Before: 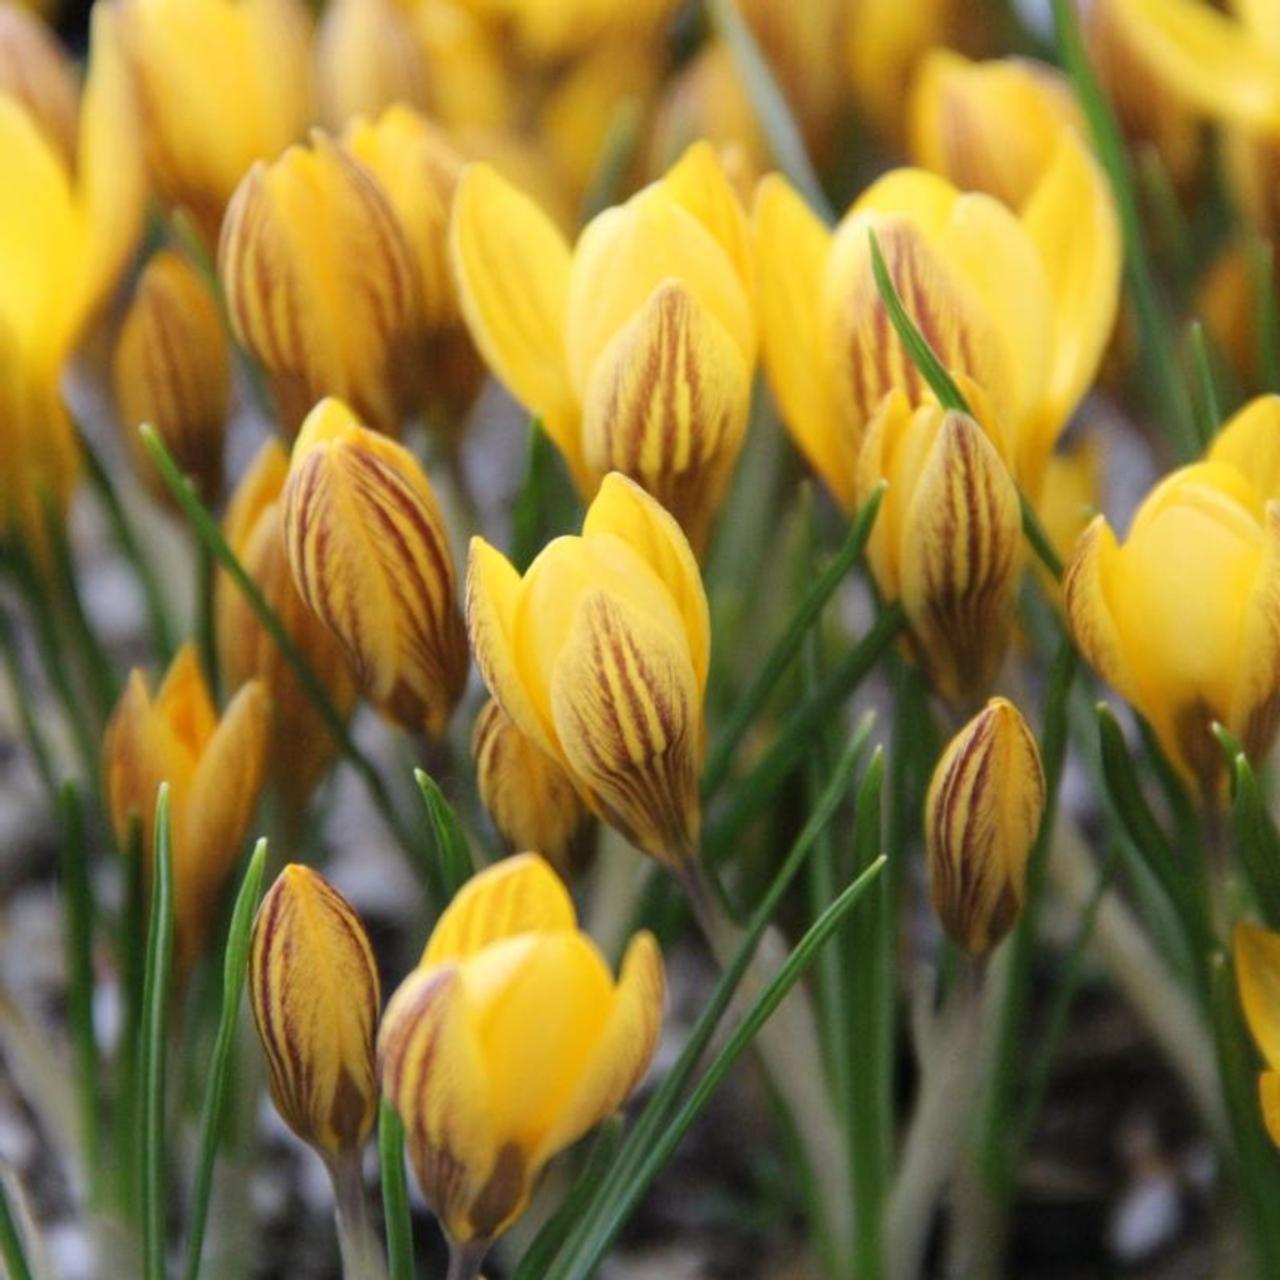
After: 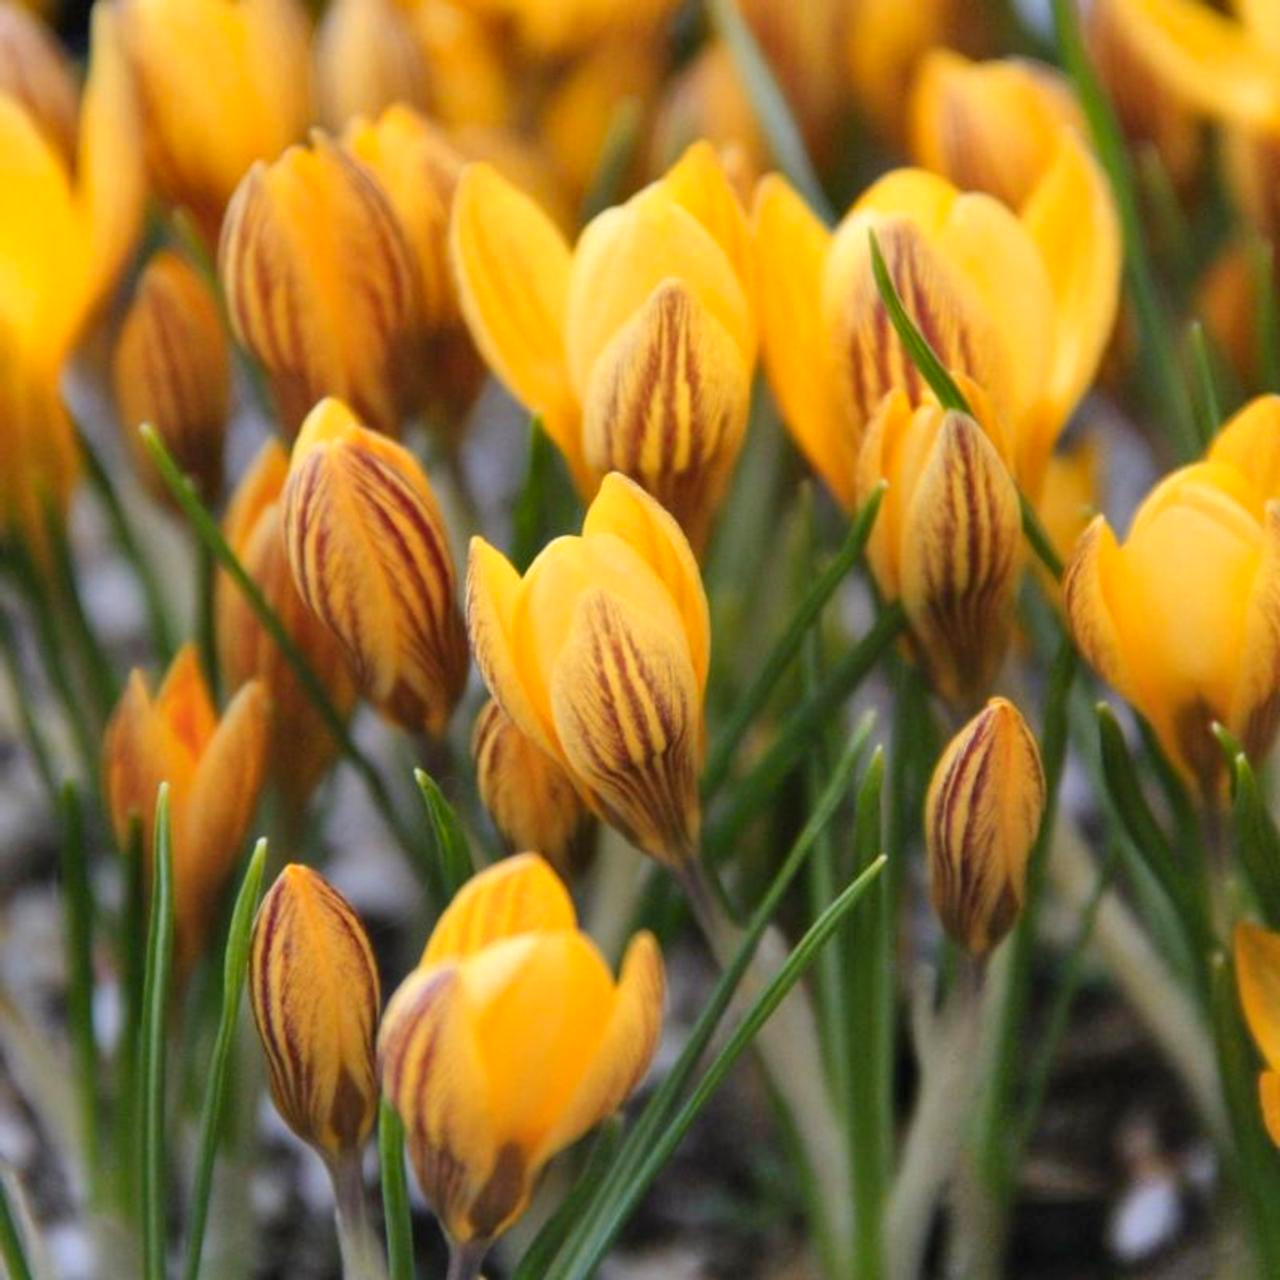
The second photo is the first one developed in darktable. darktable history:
color zones: curves: ch1 [(0.235, 0.558) (0.75, 0.5)]; ch2 [(0.25, 0.462) (0.749, 0.457)]
shadows and highlights: shadows 52.53, soften with gaussian
